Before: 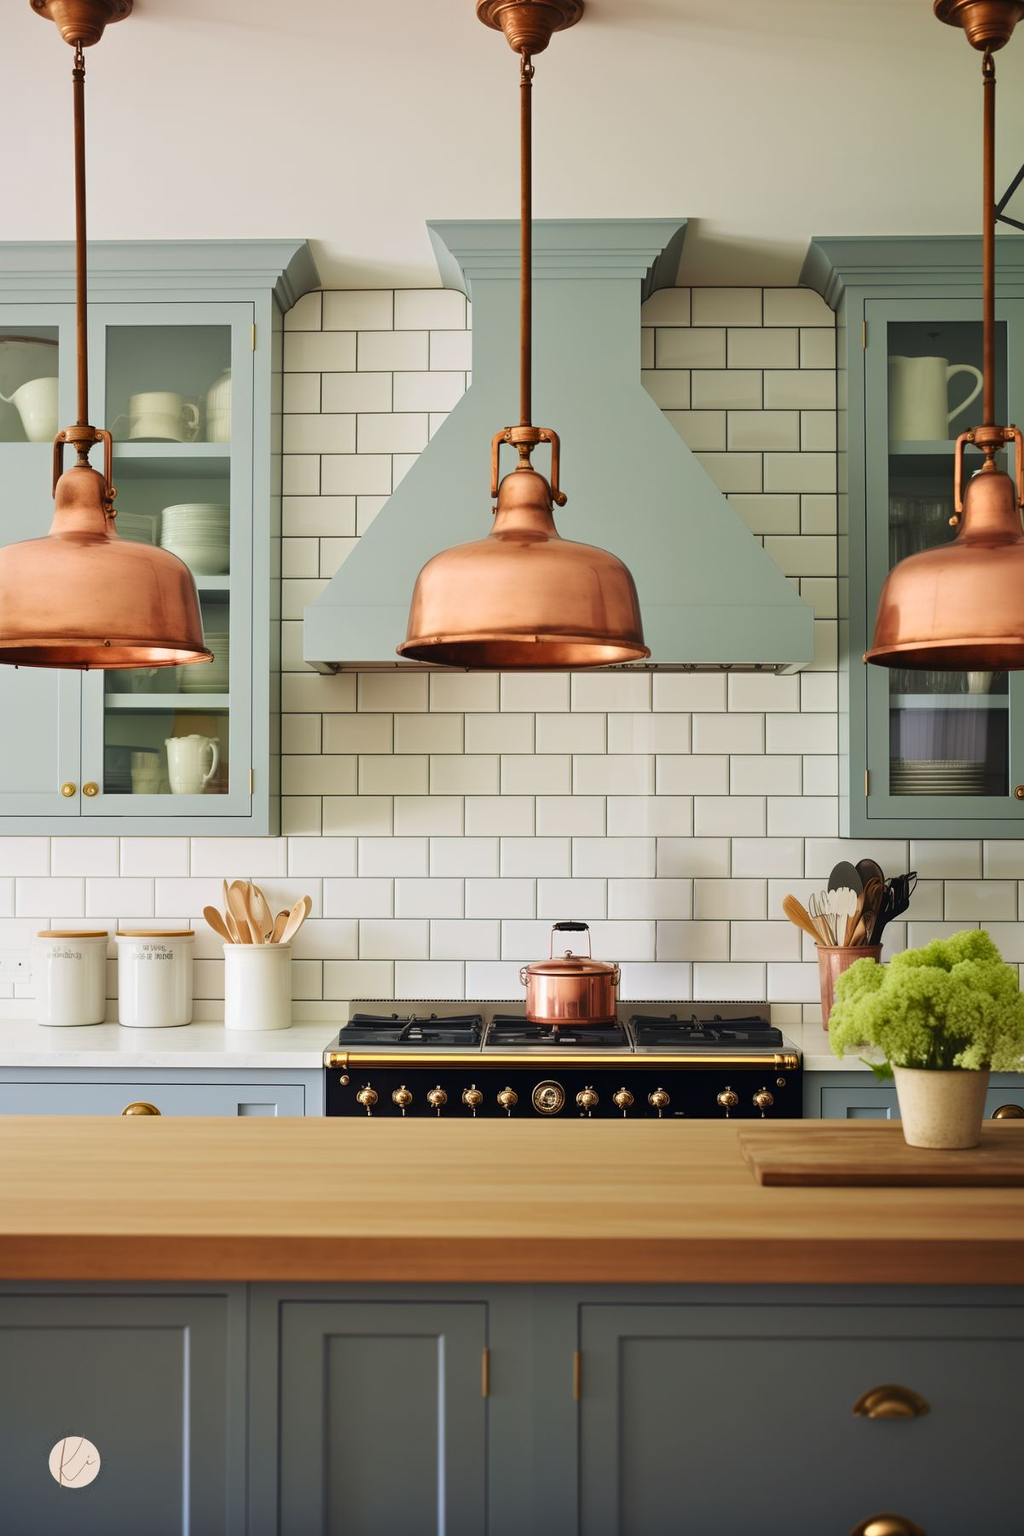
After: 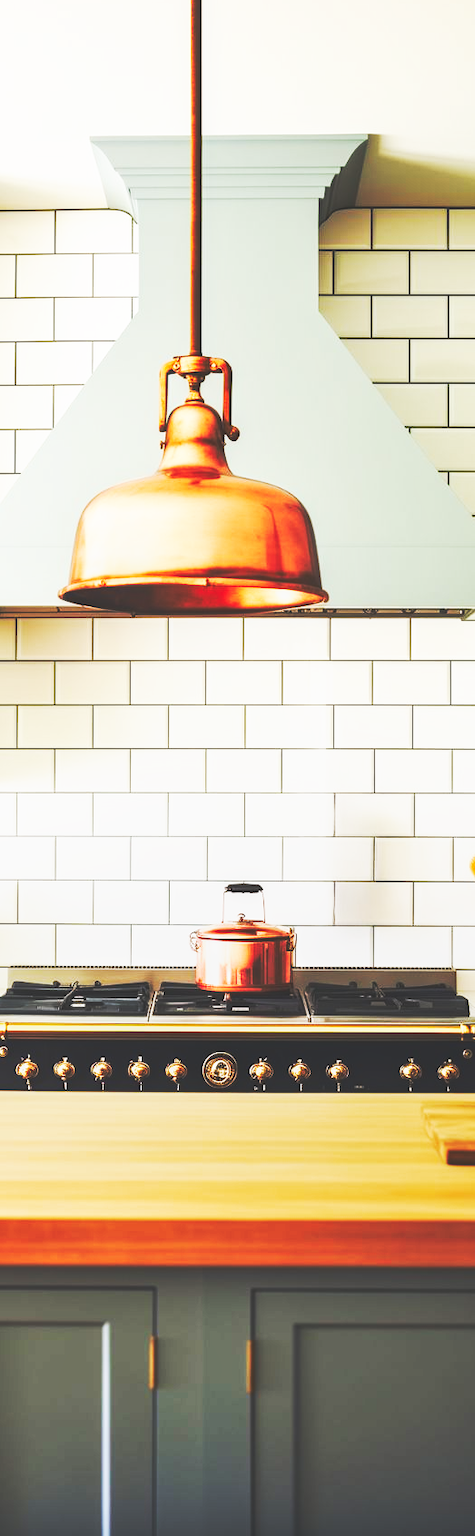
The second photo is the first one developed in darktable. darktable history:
crop: left 33.424%, top 6.004%, right 22.883%
local contrast: detail 109%
base curve: curves: ch0 [(0, 0.015) (0.085, 0.116) (0.134, 0.298) (0.19, 0.545) (0.296, 0.764) (0.599, 0.982) (1, 1)], preserve colors none
